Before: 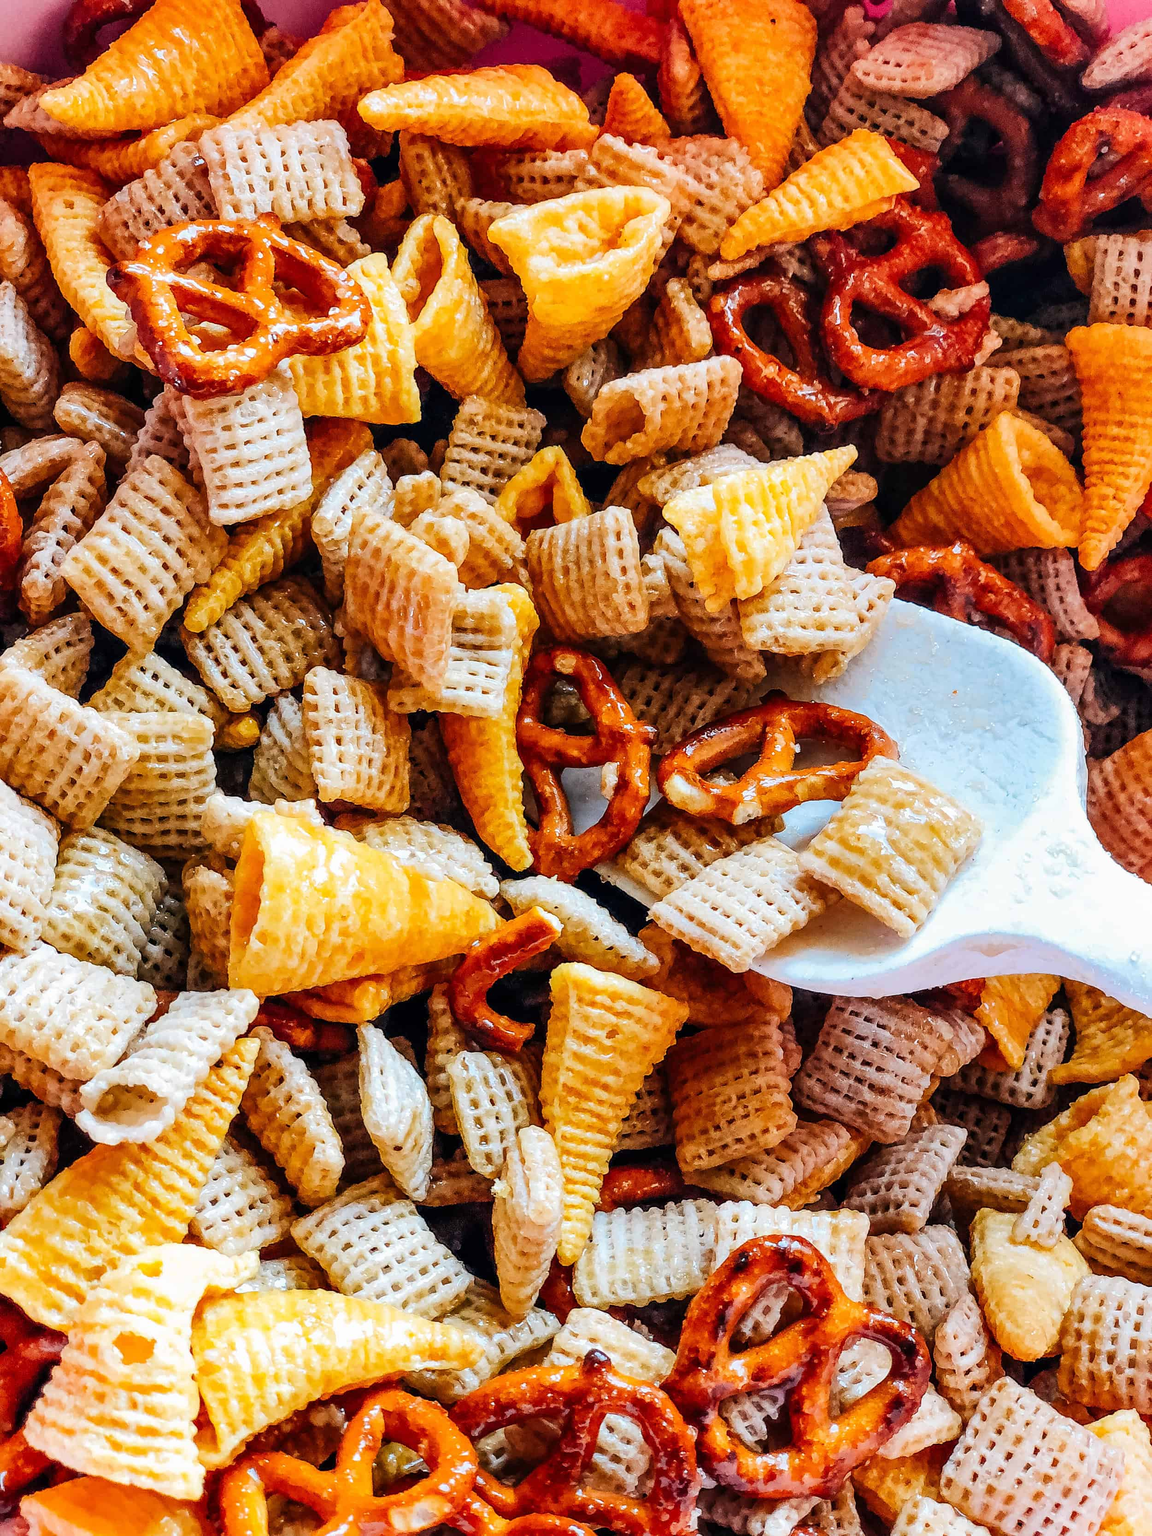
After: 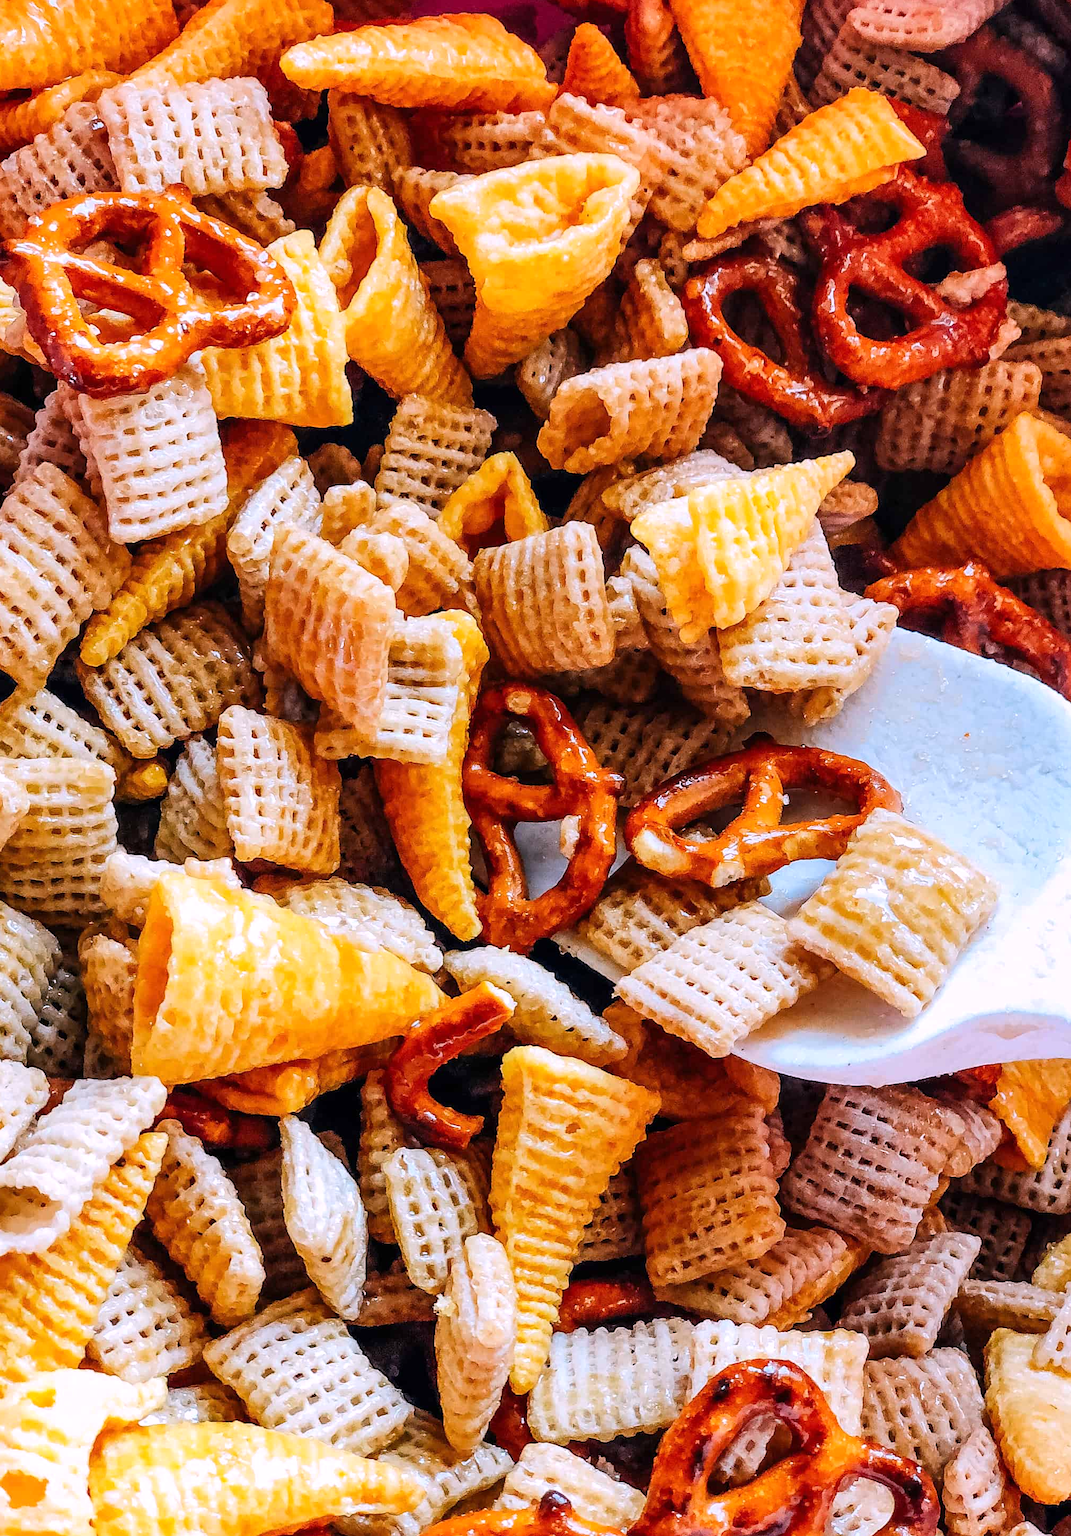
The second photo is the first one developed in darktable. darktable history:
crop: left 9.929%, top 3.475%, right 9.188%, bottom 9.529%
white balance: red 1.05, blue 1.072
